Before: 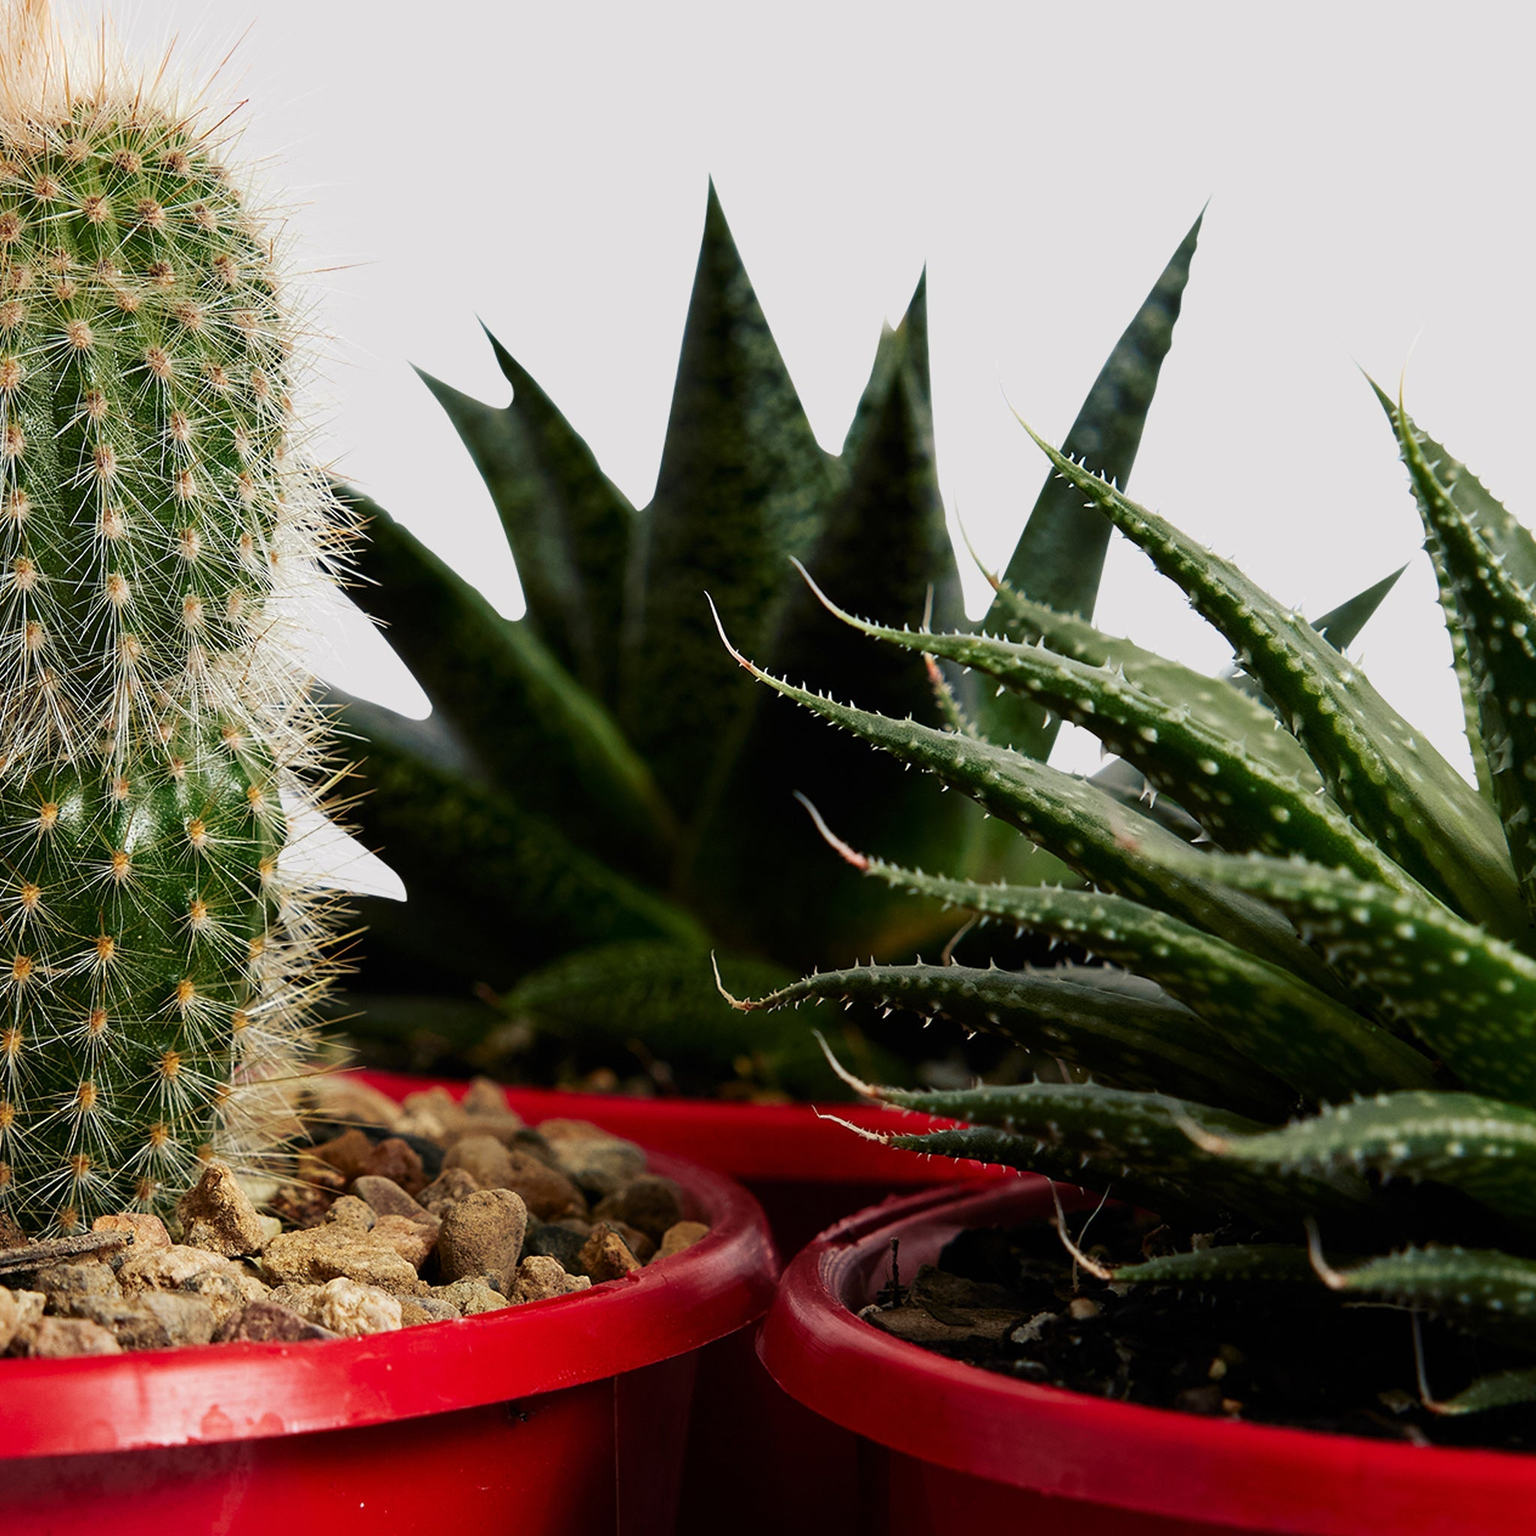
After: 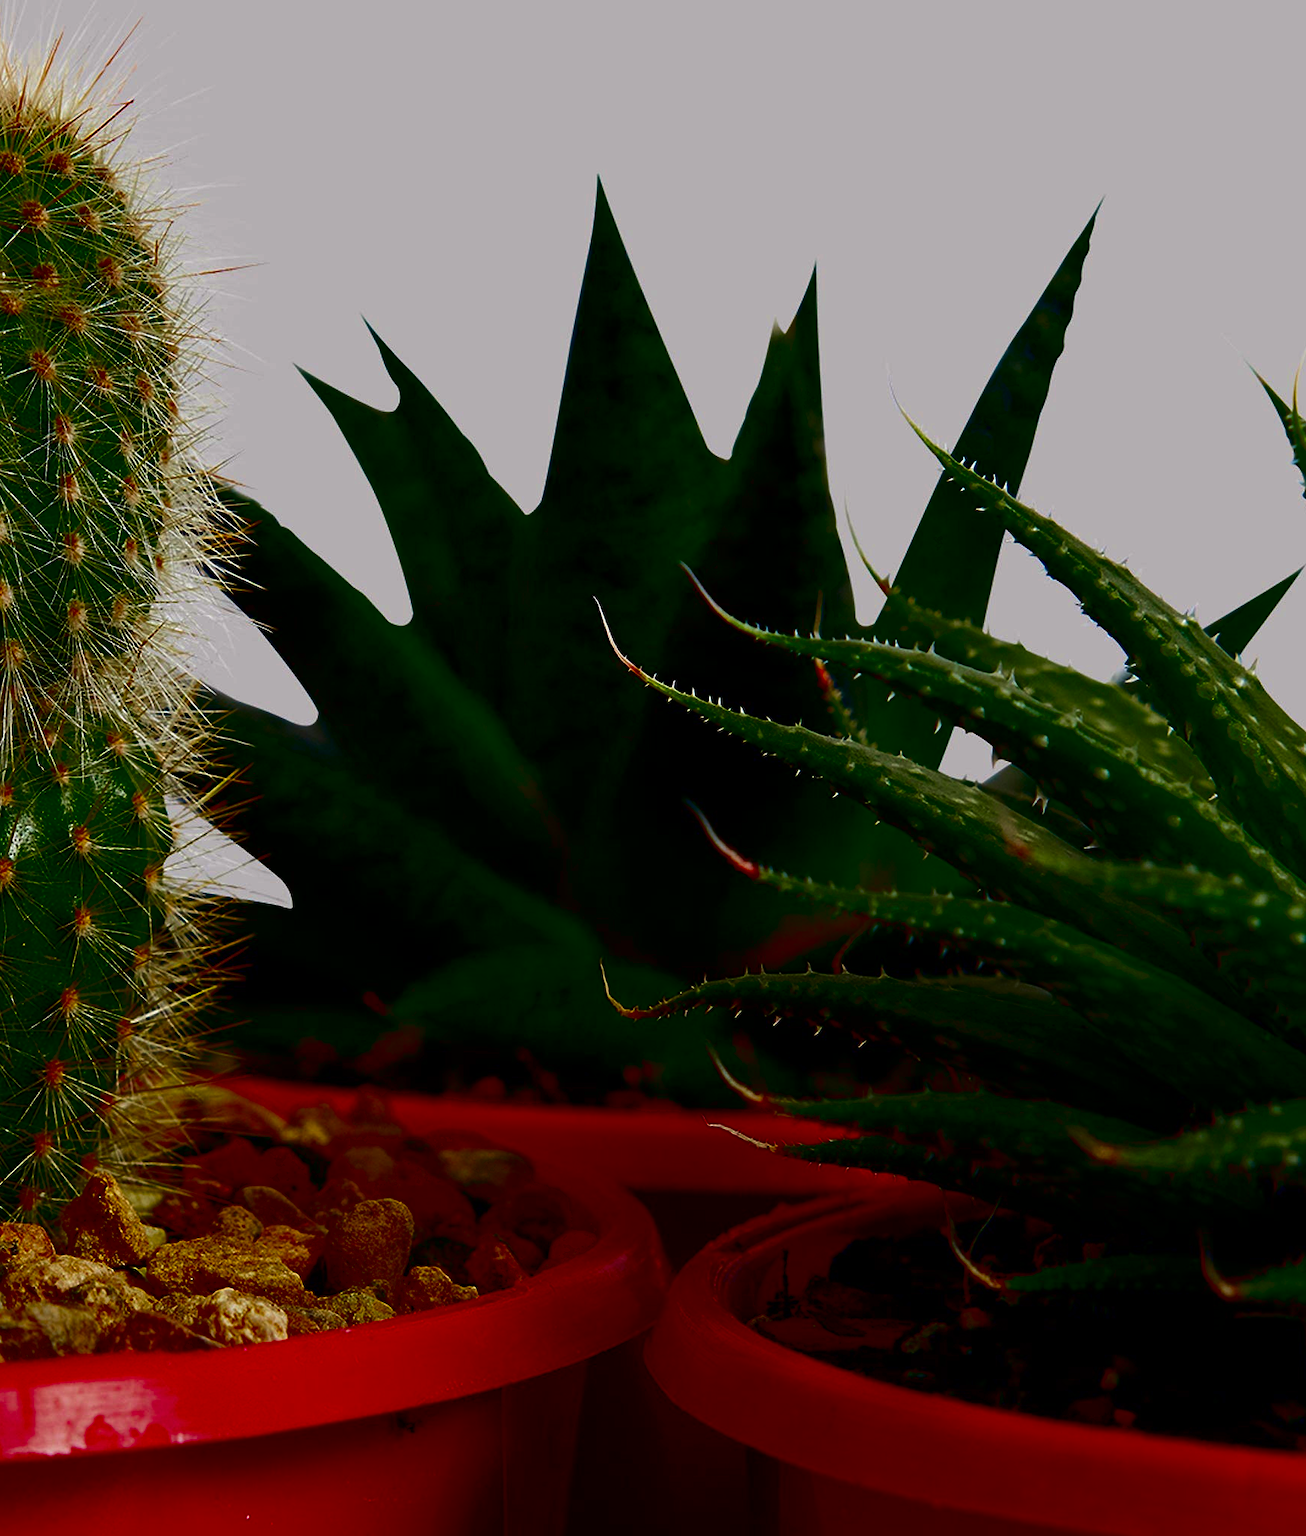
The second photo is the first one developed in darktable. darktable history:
contrast brightness saturation: brightness -1, saturation 1
crop: left 7.598%, right 7.873%
velvia: on, module defaults
